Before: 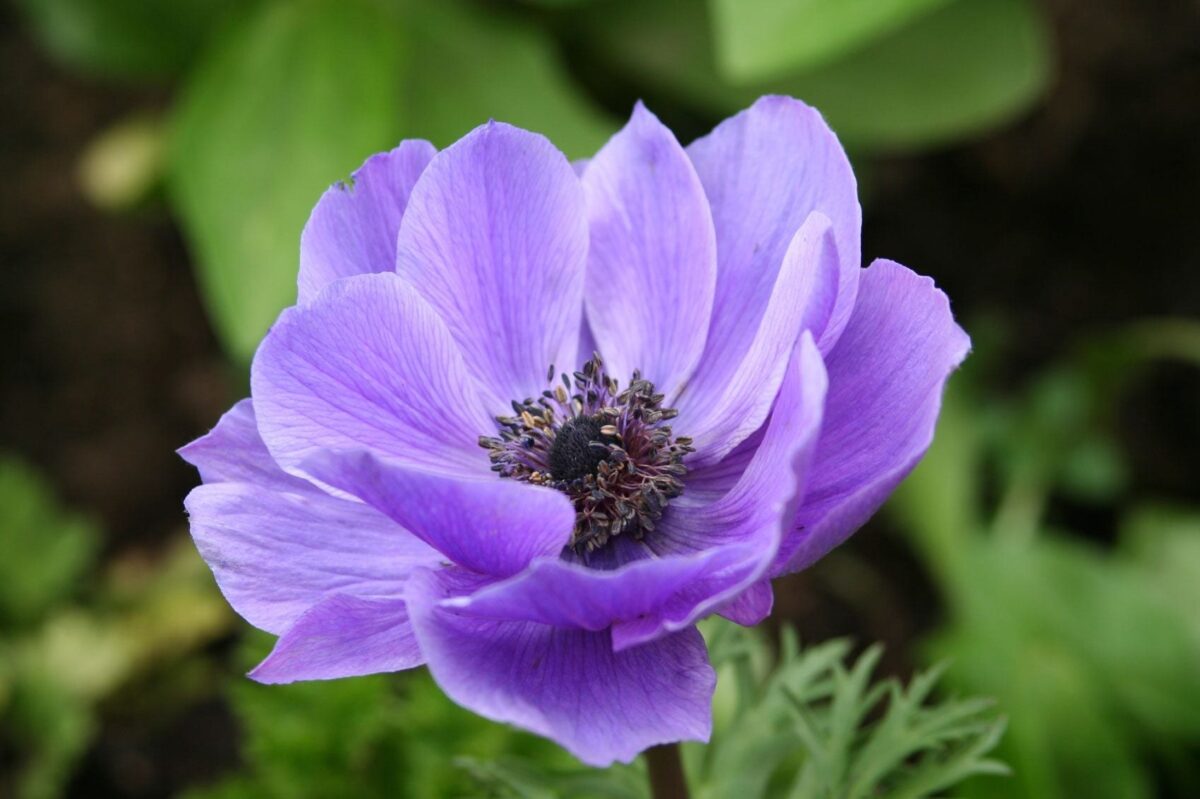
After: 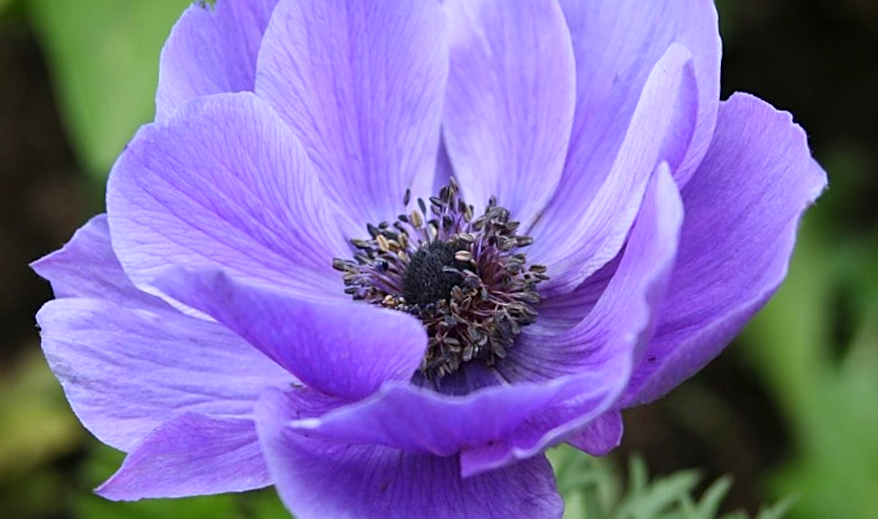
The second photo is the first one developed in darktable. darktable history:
crop and rotate: angle -3.37°, left 9.79%, top 20.73%, right 12.42%, bottom 11.82%
sharpen: on, module defaults
white balance: red 0.954, blue 1.079
rotate and perspective: rotation -1.77°, lens shift (horizontal) 0.004, automatic cropping off
